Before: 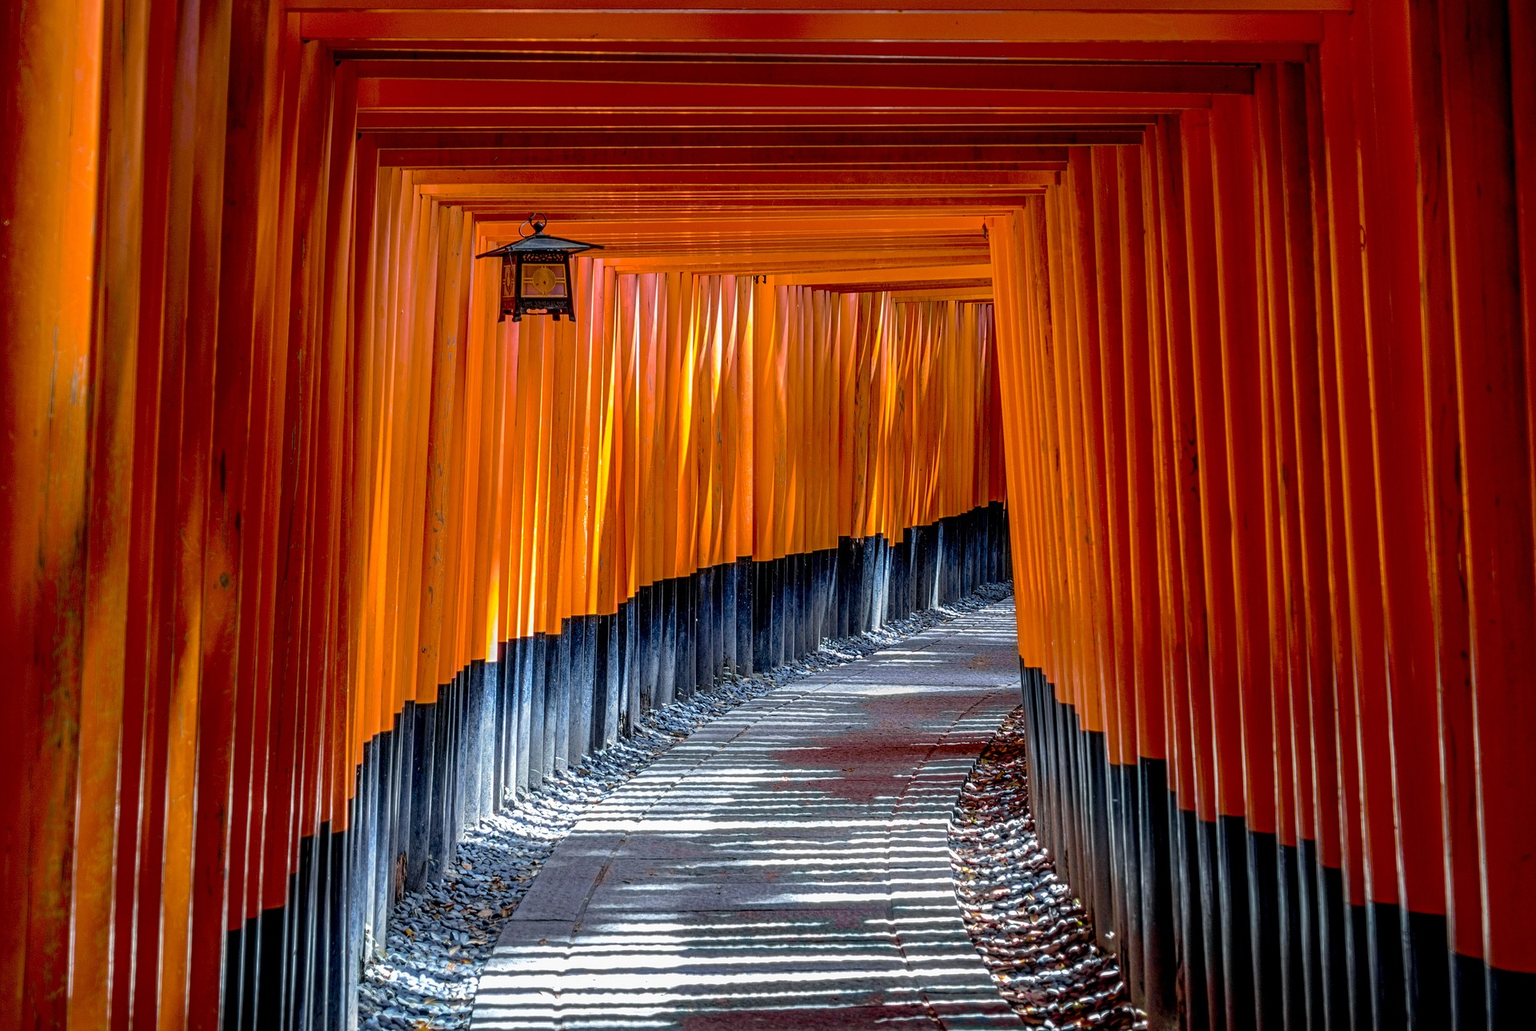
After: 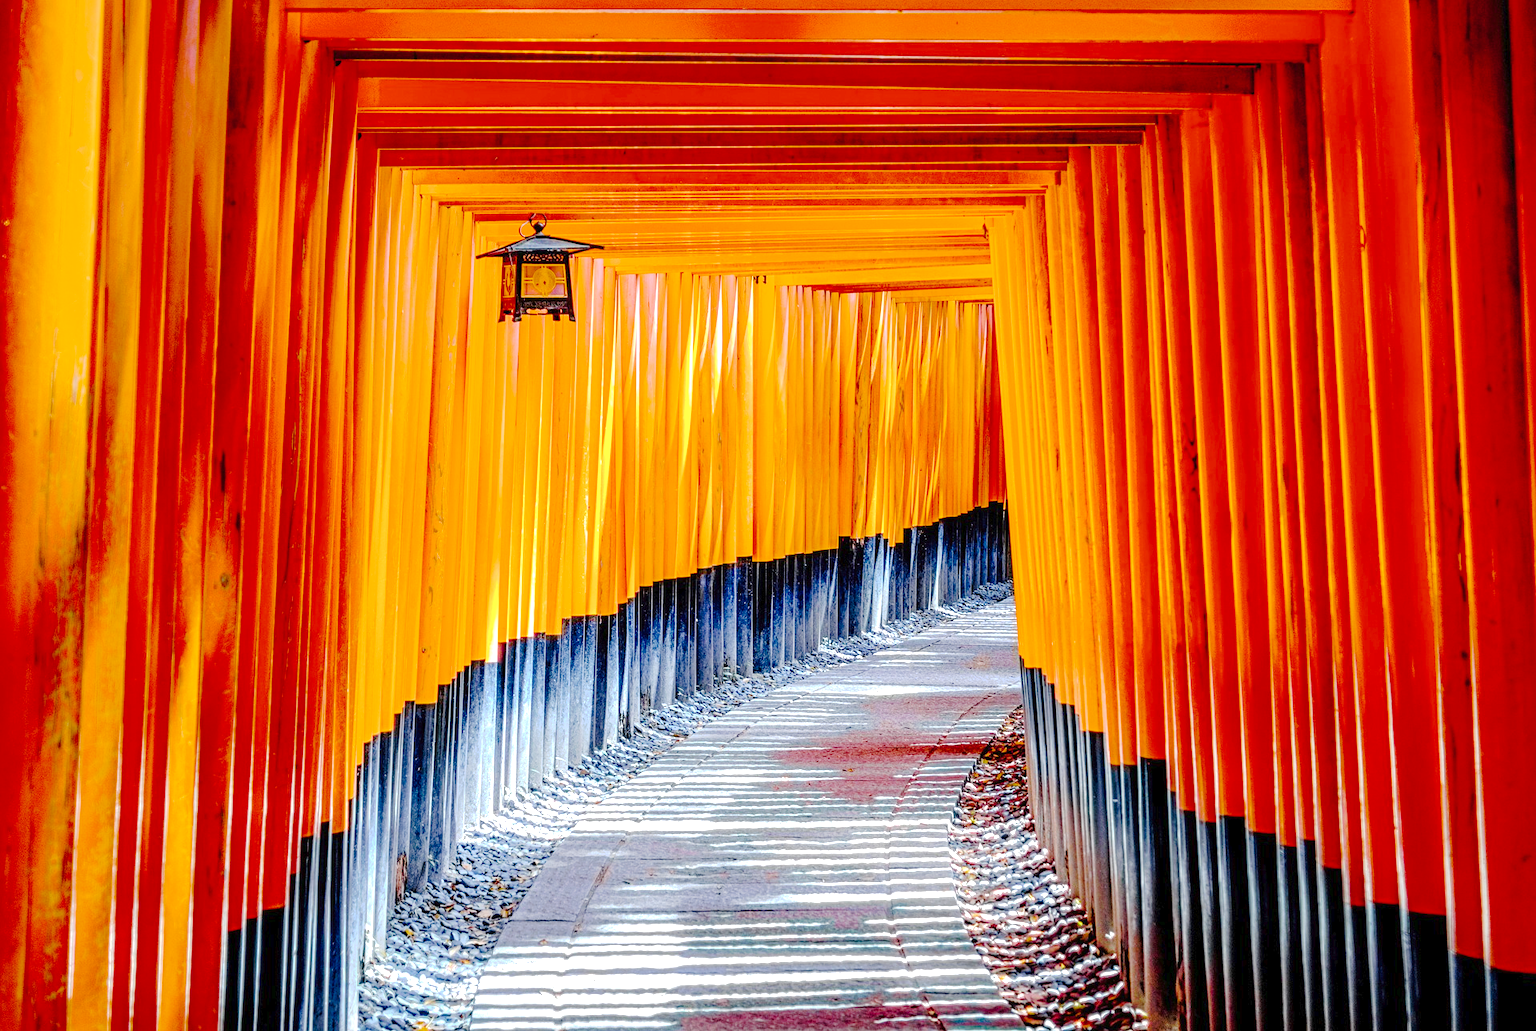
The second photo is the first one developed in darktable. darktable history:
tone curve: curves: ch0 [(0, 0) (0.003, 0.021) (0.011, 0.033) (0.025, 0.059) (0.044, 0.097) (0.069, 0.141) (0.1, 0.186) (0.136, 0.237) (0.177, 0.298) (0.224, 0.378) (0.277, 0.47) (0.335, 0.542) (0.399, 0.605) (0.468, 0.678) (0.543, 0.724) (0.623, 0.787) (0.709, 0.829) (0.801, 0.875) (0.898, 0.912) (1, 1)], preserve colors none
color balance rgb: perceptual saturation grading › global saturation 20%, global vibrance 20%
exposure: exposure 0.74 EV, compensate highlight preservation false
